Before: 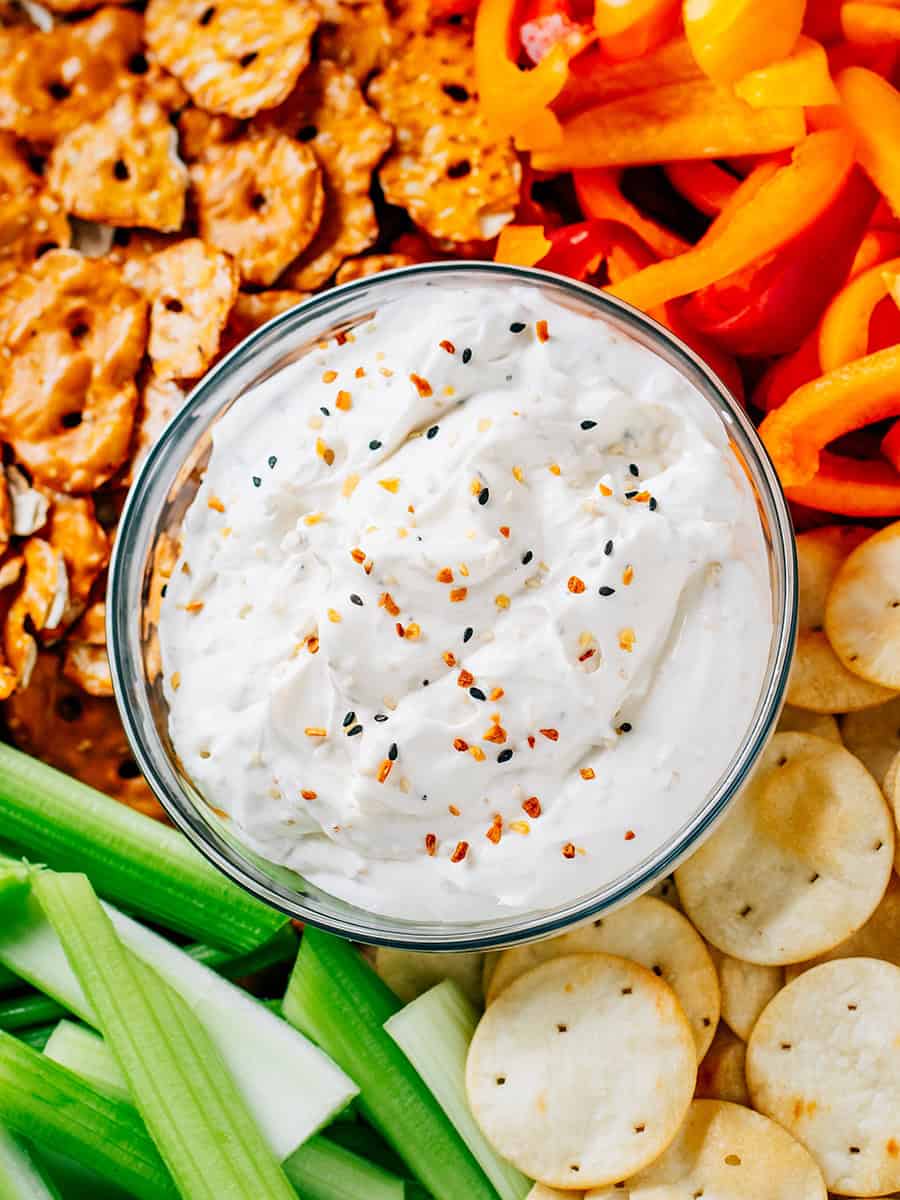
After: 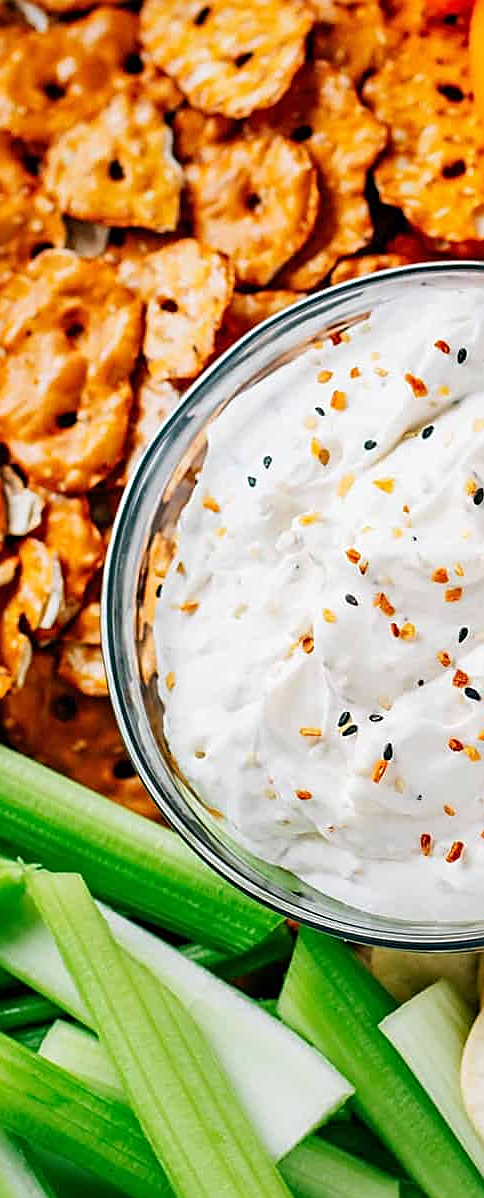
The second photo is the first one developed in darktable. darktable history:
white balance: emerald 1
sharpen: on, module defaults
crop: left 0.587%, right 45.588%, bottom 0.086%
